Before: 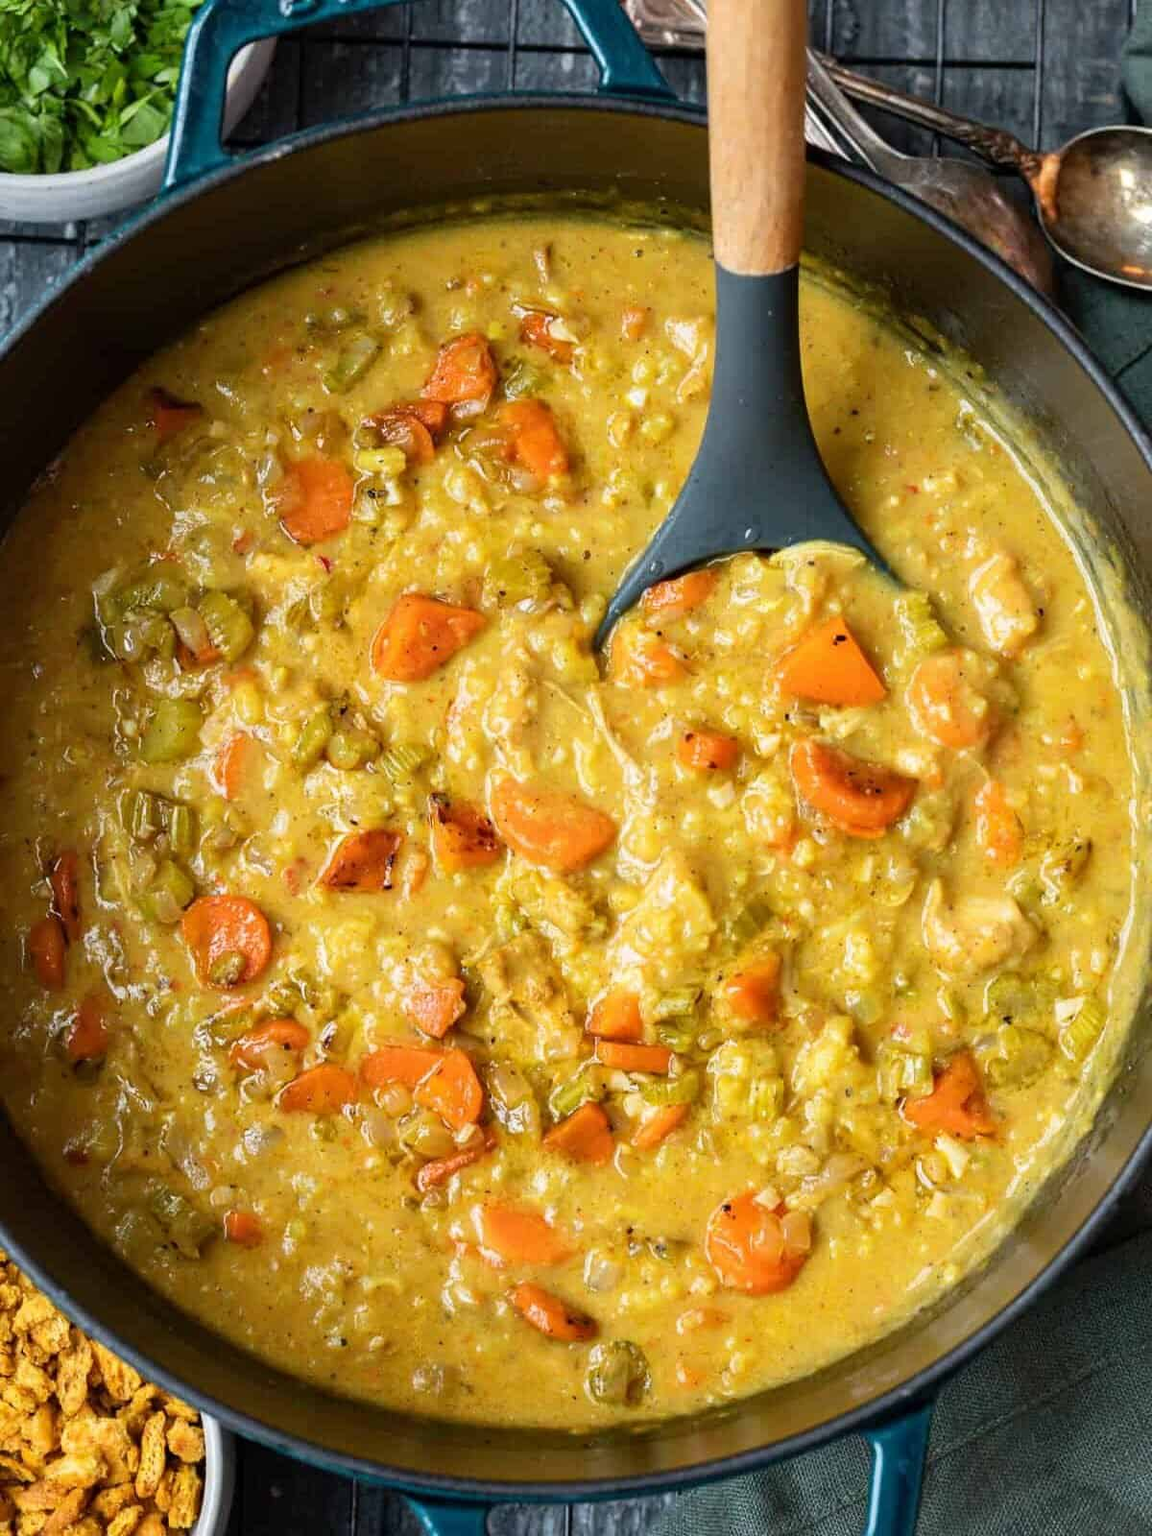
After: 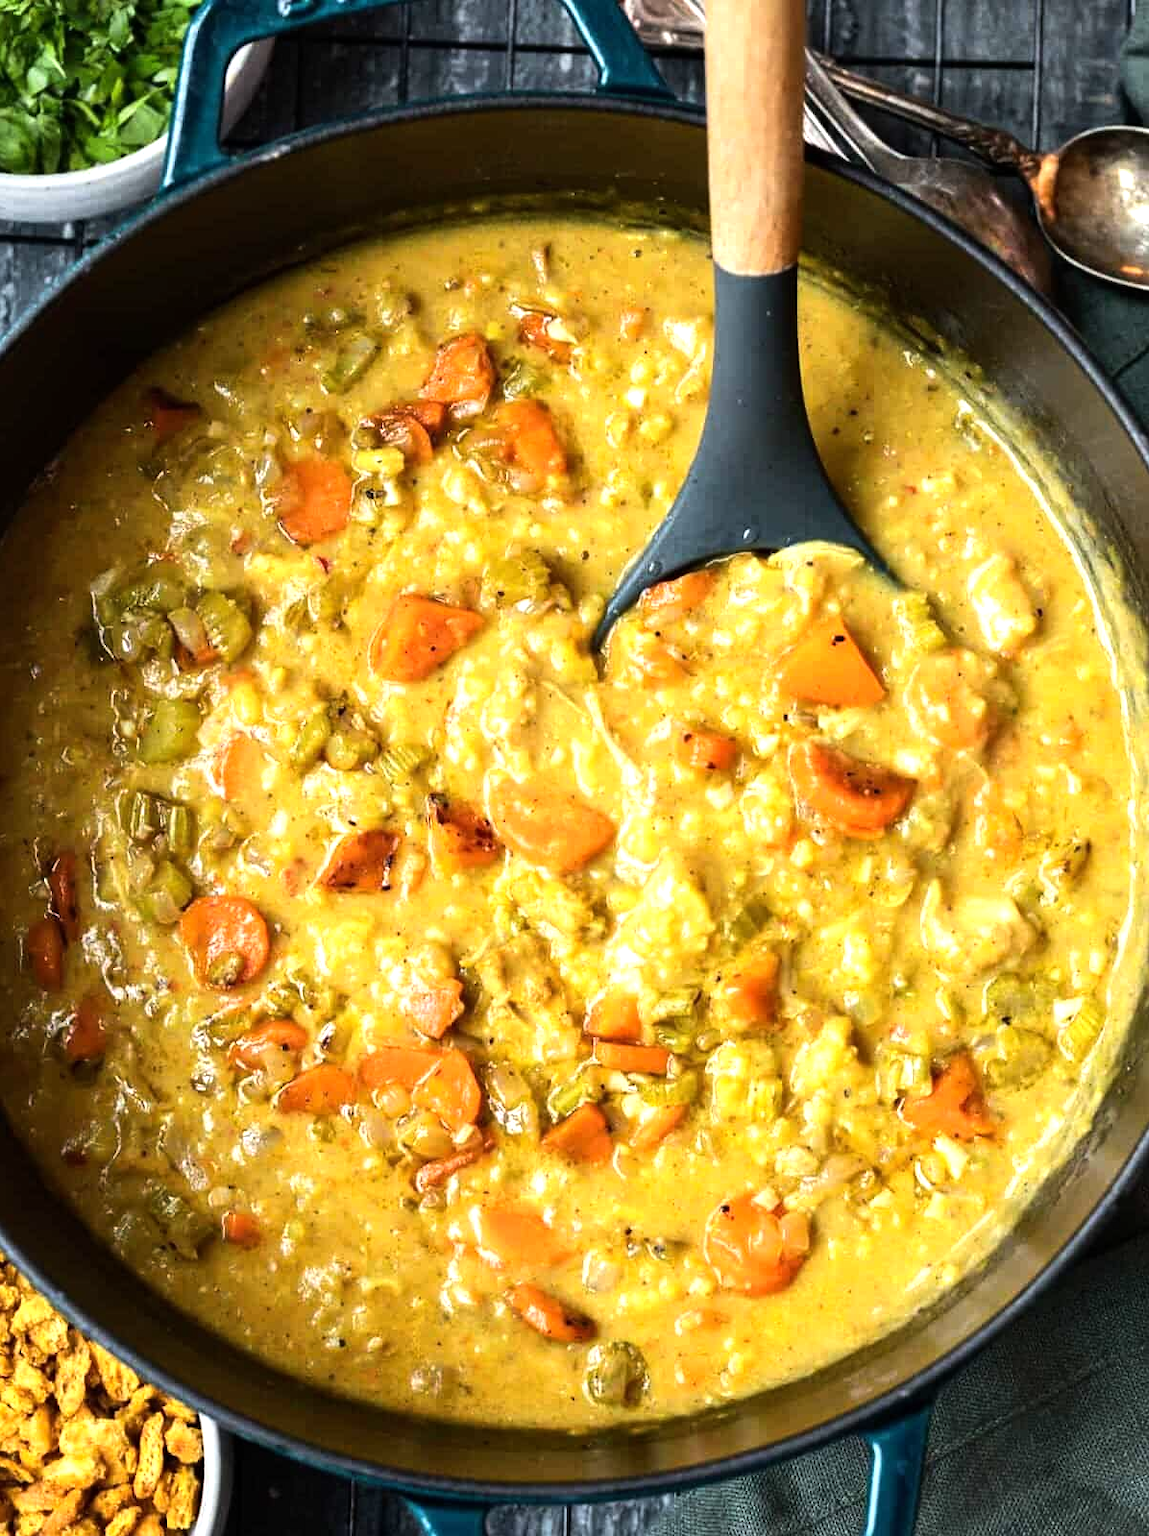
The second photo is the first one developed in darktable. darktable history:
crop: left 0.173%
tone equalizer: -8 EV -0.755 EV, -7 EV -0.725 EV, -6 EV -0.607 EV, -5 EV -0.367 EV, -3 EV 0.367 EV, -2 EV 0.6 EV, -1 EV 0.691 EV, +0 EV 0.759 EV, edges refinement/feathering 500, mask exposure compensation -1.57 EV, preserve details no
